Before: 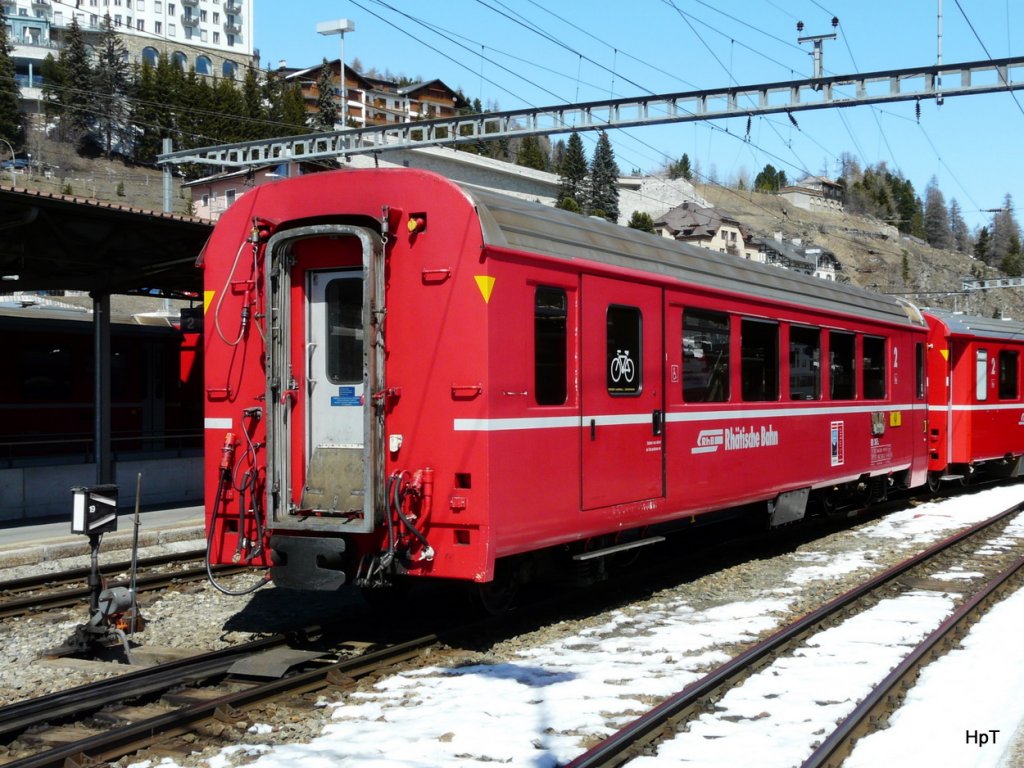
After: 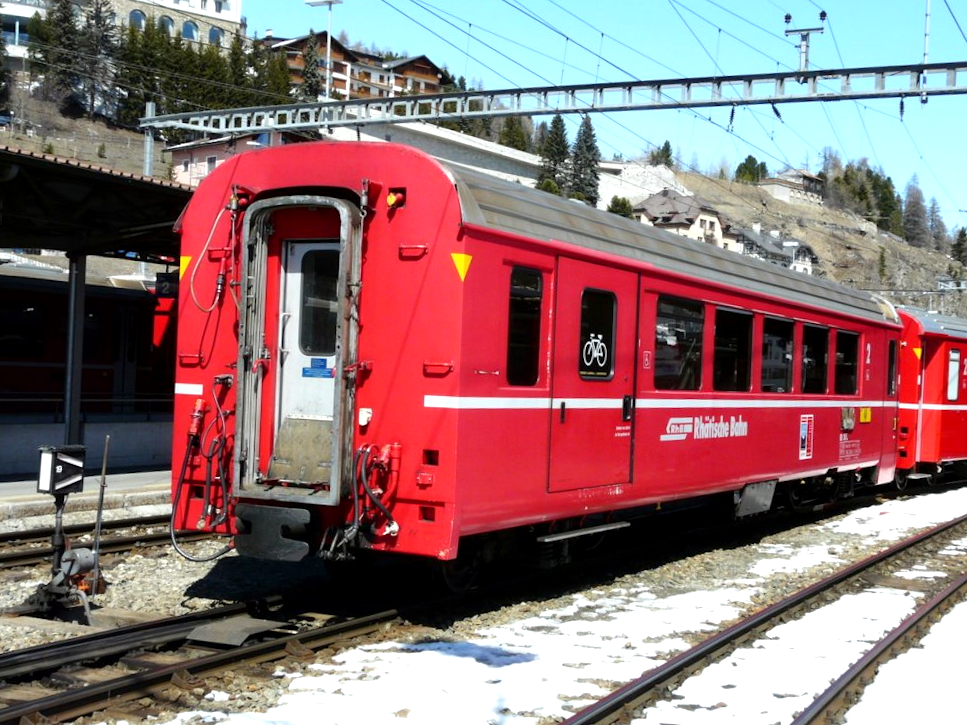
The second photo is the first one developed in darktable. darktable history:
exposure: black level correction 0.001, exposure 0.499 EV, compensate highlight preservation false
crop and rotate: angle -2.58°
